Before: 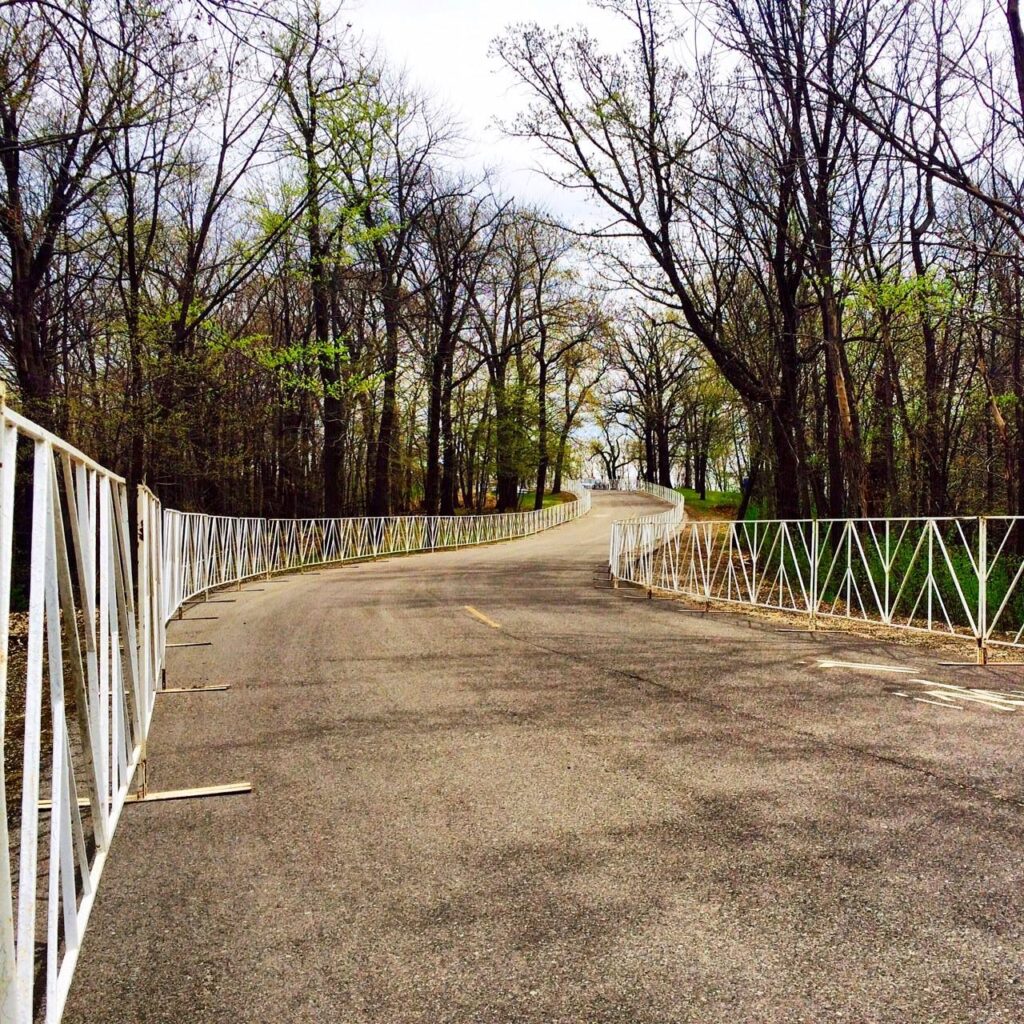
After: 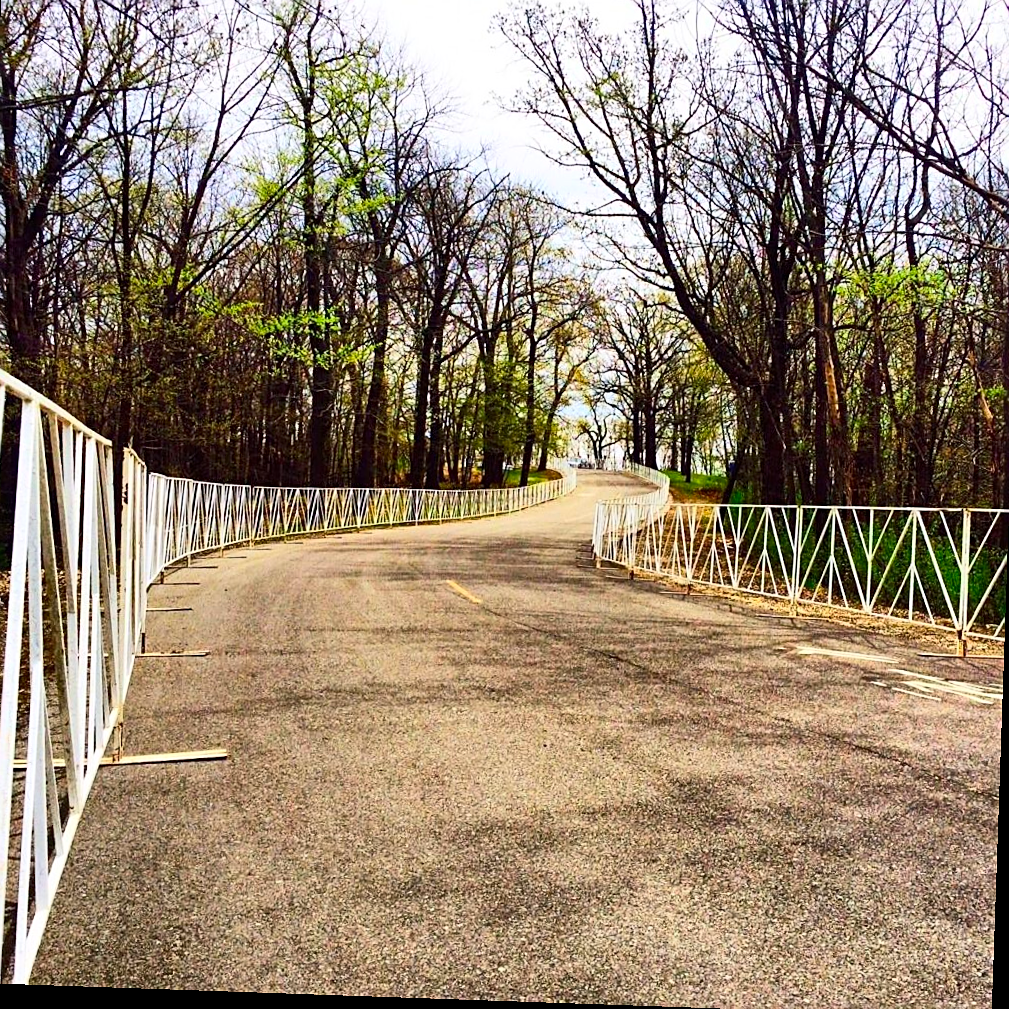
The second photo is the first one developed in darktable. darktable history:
contrast brightness saturation: contrast 0.225, brightness 0.102, saturation 0.291
sharpen: on, module defaults
crop and rotate: angle -1.98°, left 3.109%, top 3.941%, right 1.569%, bottom 0.72%
